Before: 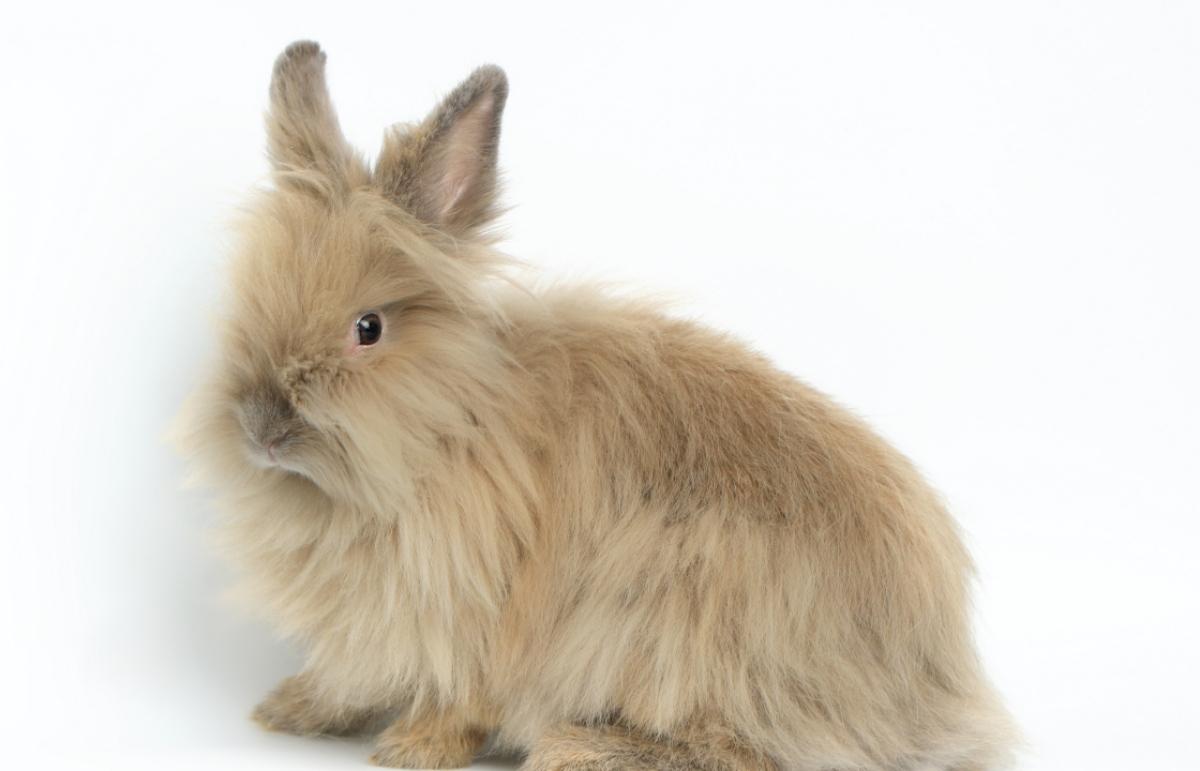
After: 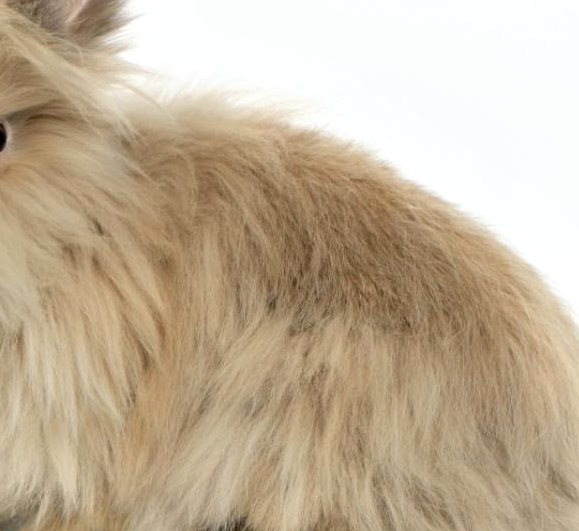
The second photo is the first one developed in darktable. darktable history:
crop: left 31.318%, top 24.793%, right 20.401%, bottom 6.331%
tone equalizer: on, module defaults
exposure: black level correction 0.01, exposure 0.016 EV, compensate highlight preservation false
contrast equalizer: y [[0.535, 0.543, 0.548, 0.548, 0.542, 0.532], [0.5 ×6], [0.5 ×6], [0 ×6], [0 ×6]]
